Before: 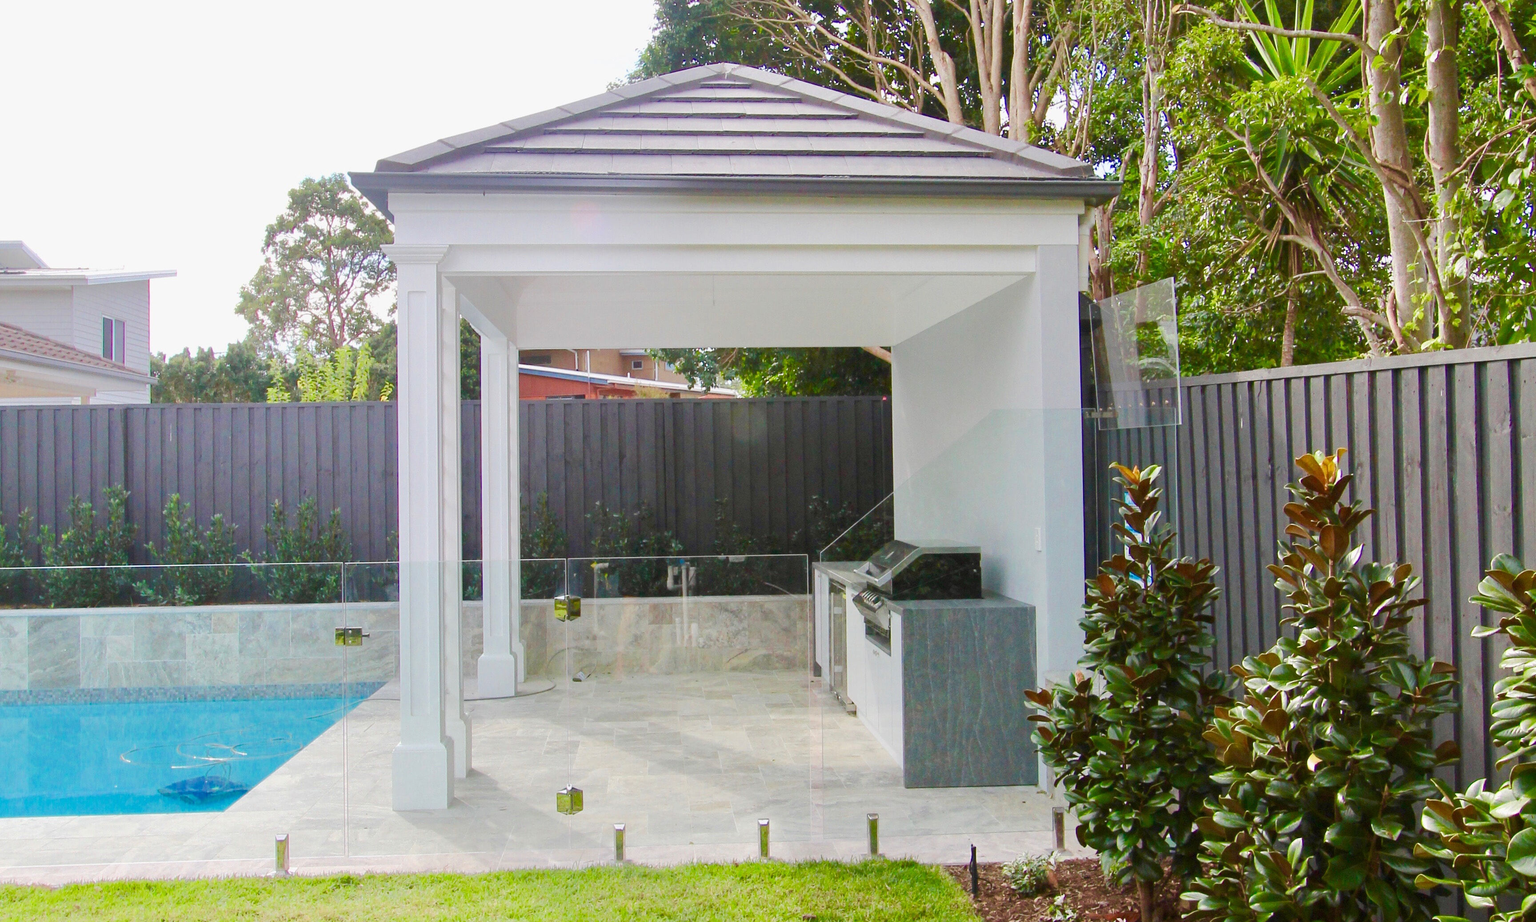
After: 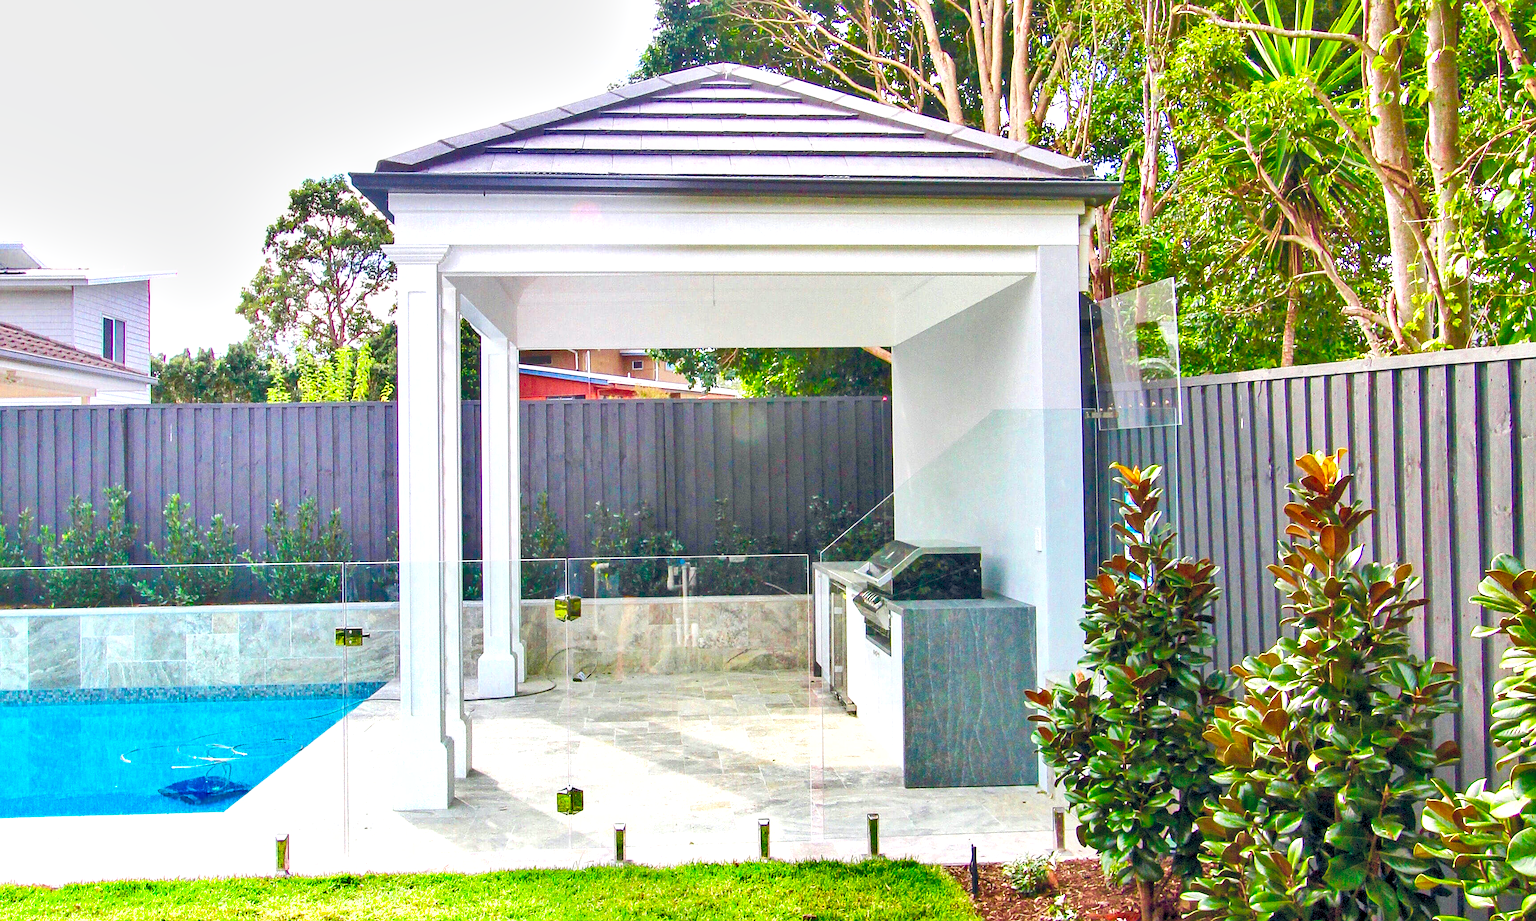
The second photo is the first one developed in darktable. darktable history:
color balance rgb: global offset › chroma 0.098%, global offset › hue 252.04°, perceptual saturation grading › global saturation 30.493%, contrast 4.365%
sharpen: on, module defaults
local contrast: on, module defaults
levels: levels [0.036, 0.364, 0.827]
shadows and highlights: shadows 61.17, highlights -60.24, soften with gaussian
